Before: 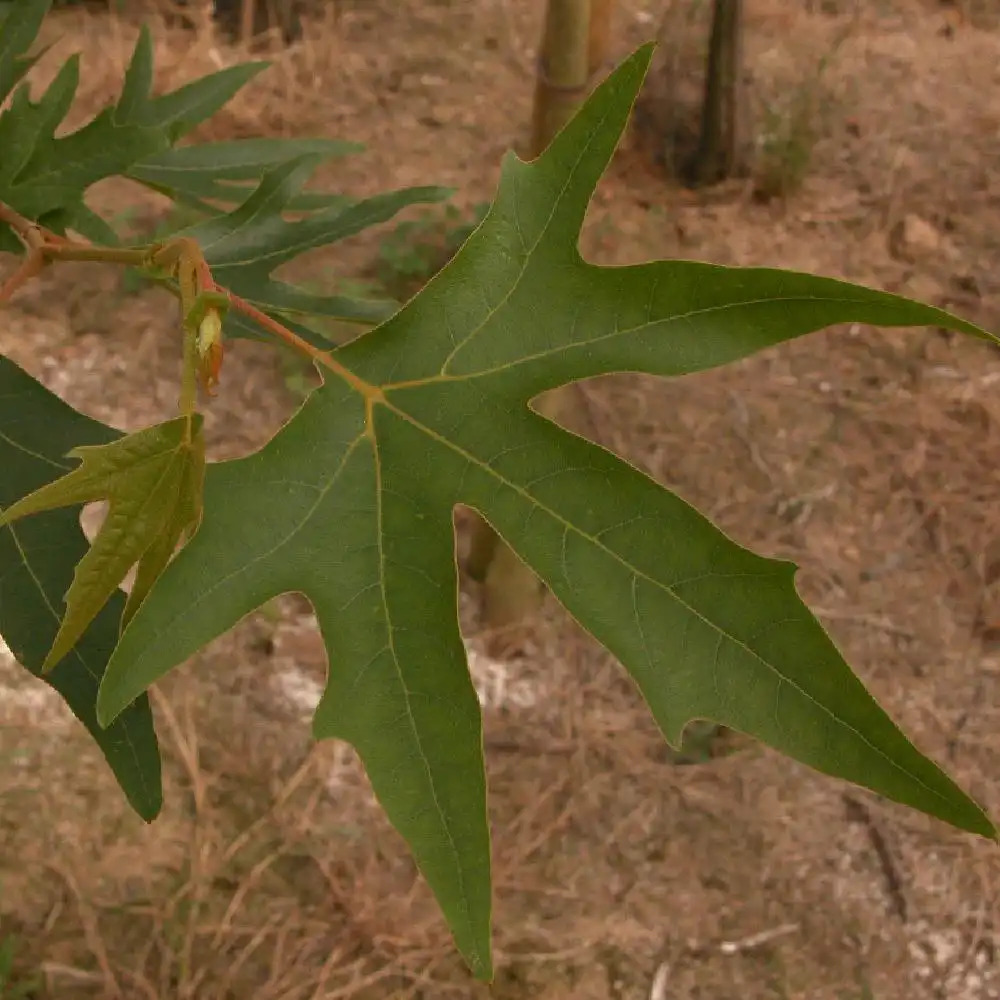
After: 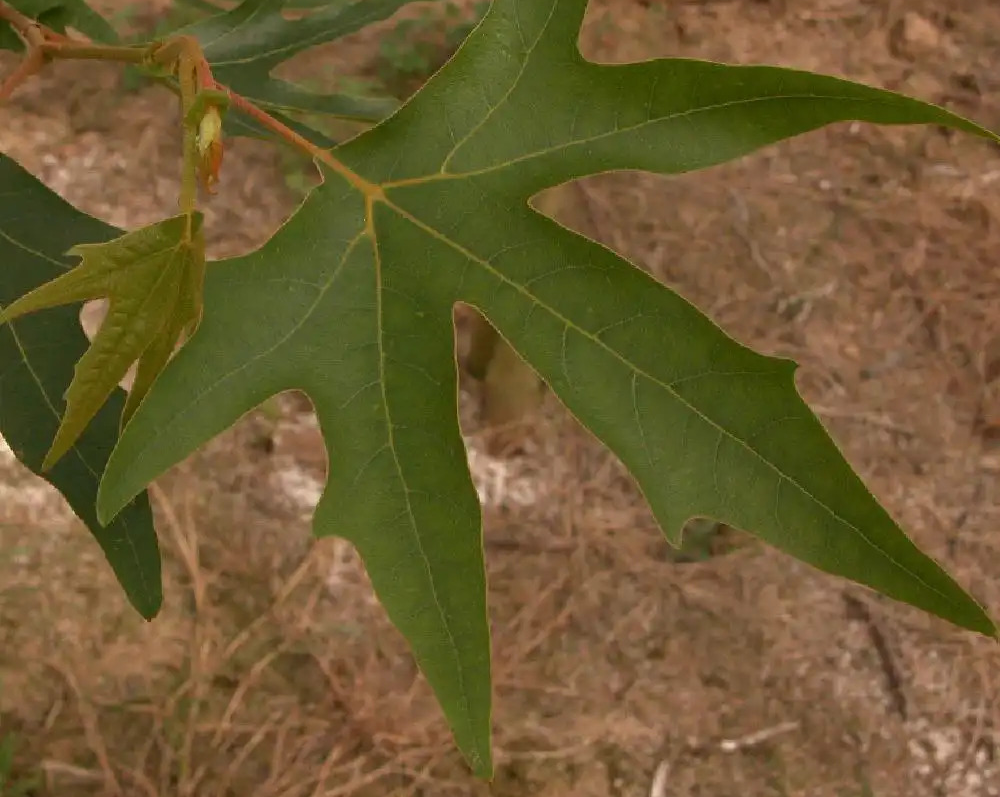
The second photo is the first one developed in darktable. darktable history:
crop and rotate: top 20.294%
